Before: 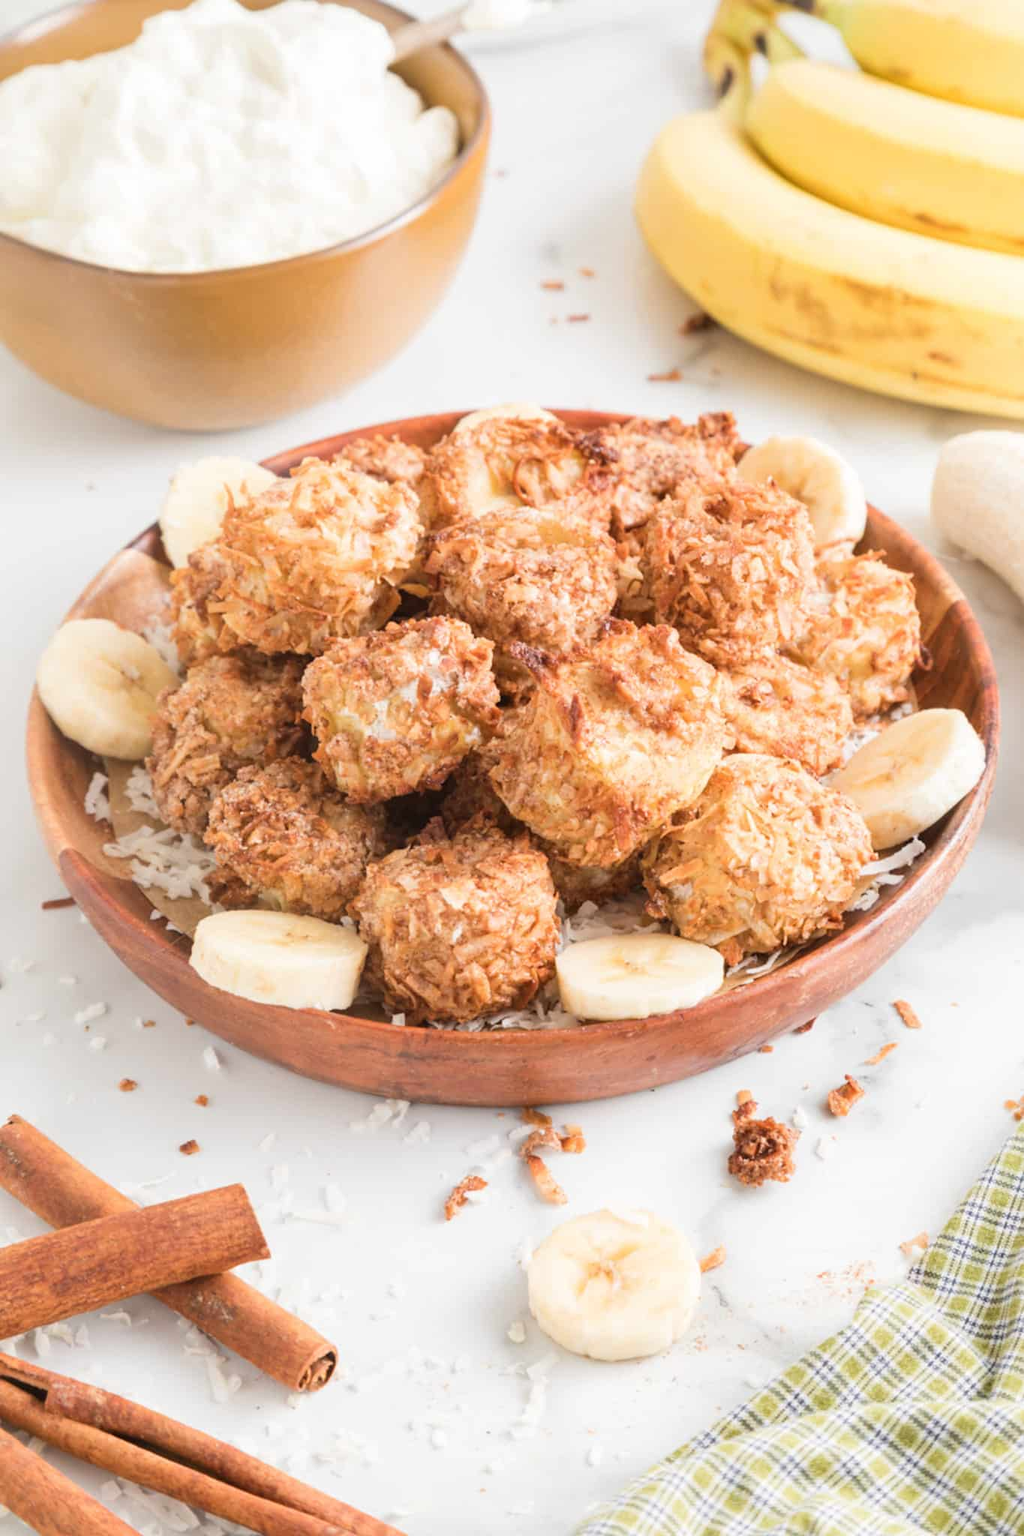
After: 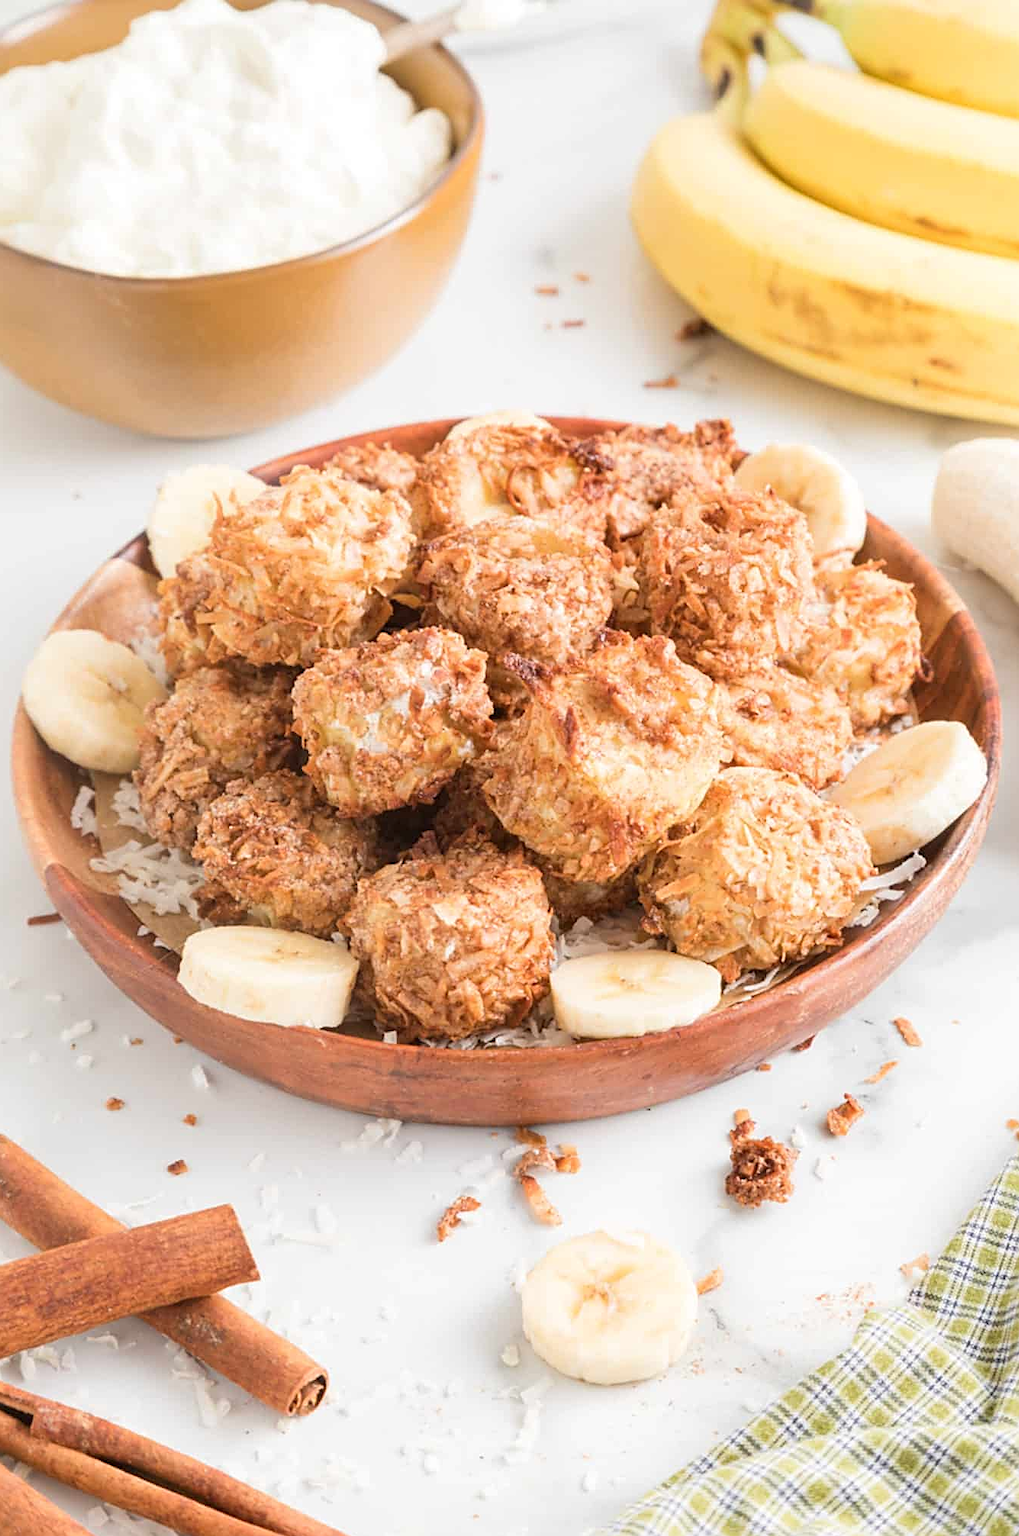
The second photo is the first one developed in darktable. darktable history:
crop and rotate: left 1.472%, right 0.591%, bottom 1.702%
sharpen: on, module defaults
exposure: black level correction 0.001, exposure 0.015 EV, compensate highlight preservation false
